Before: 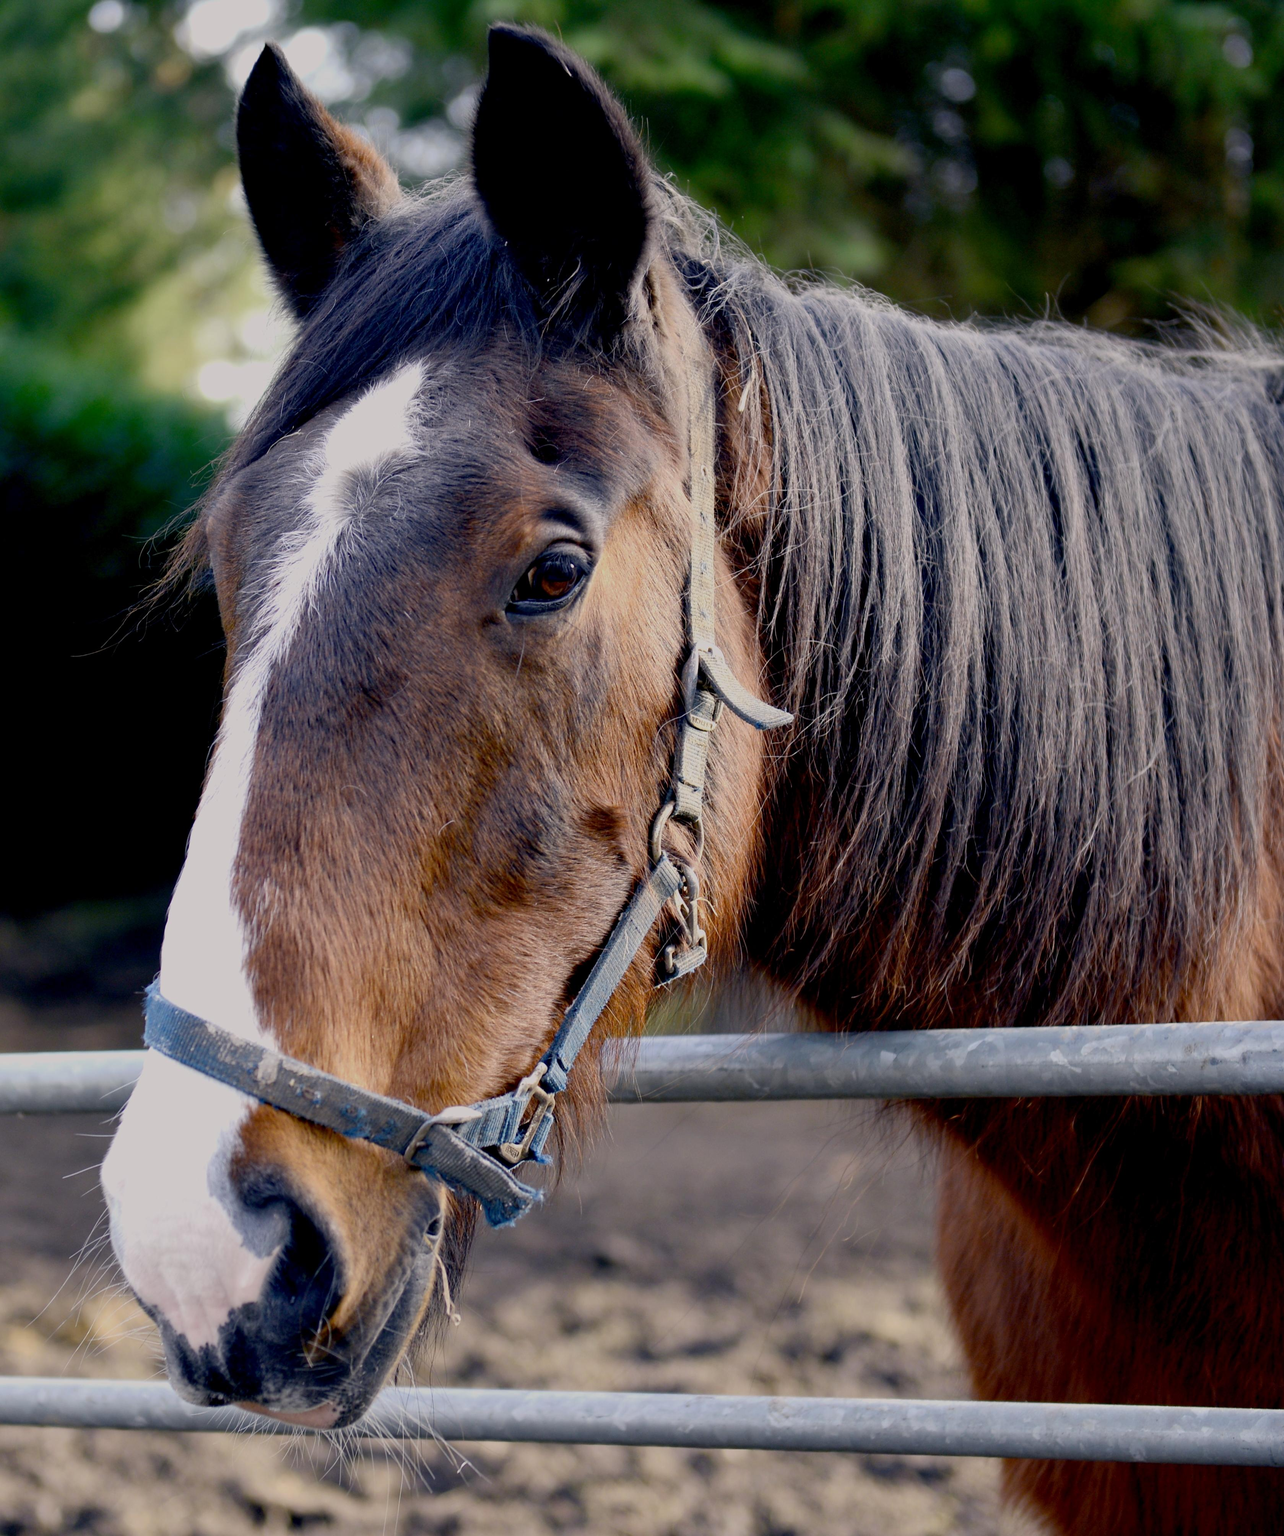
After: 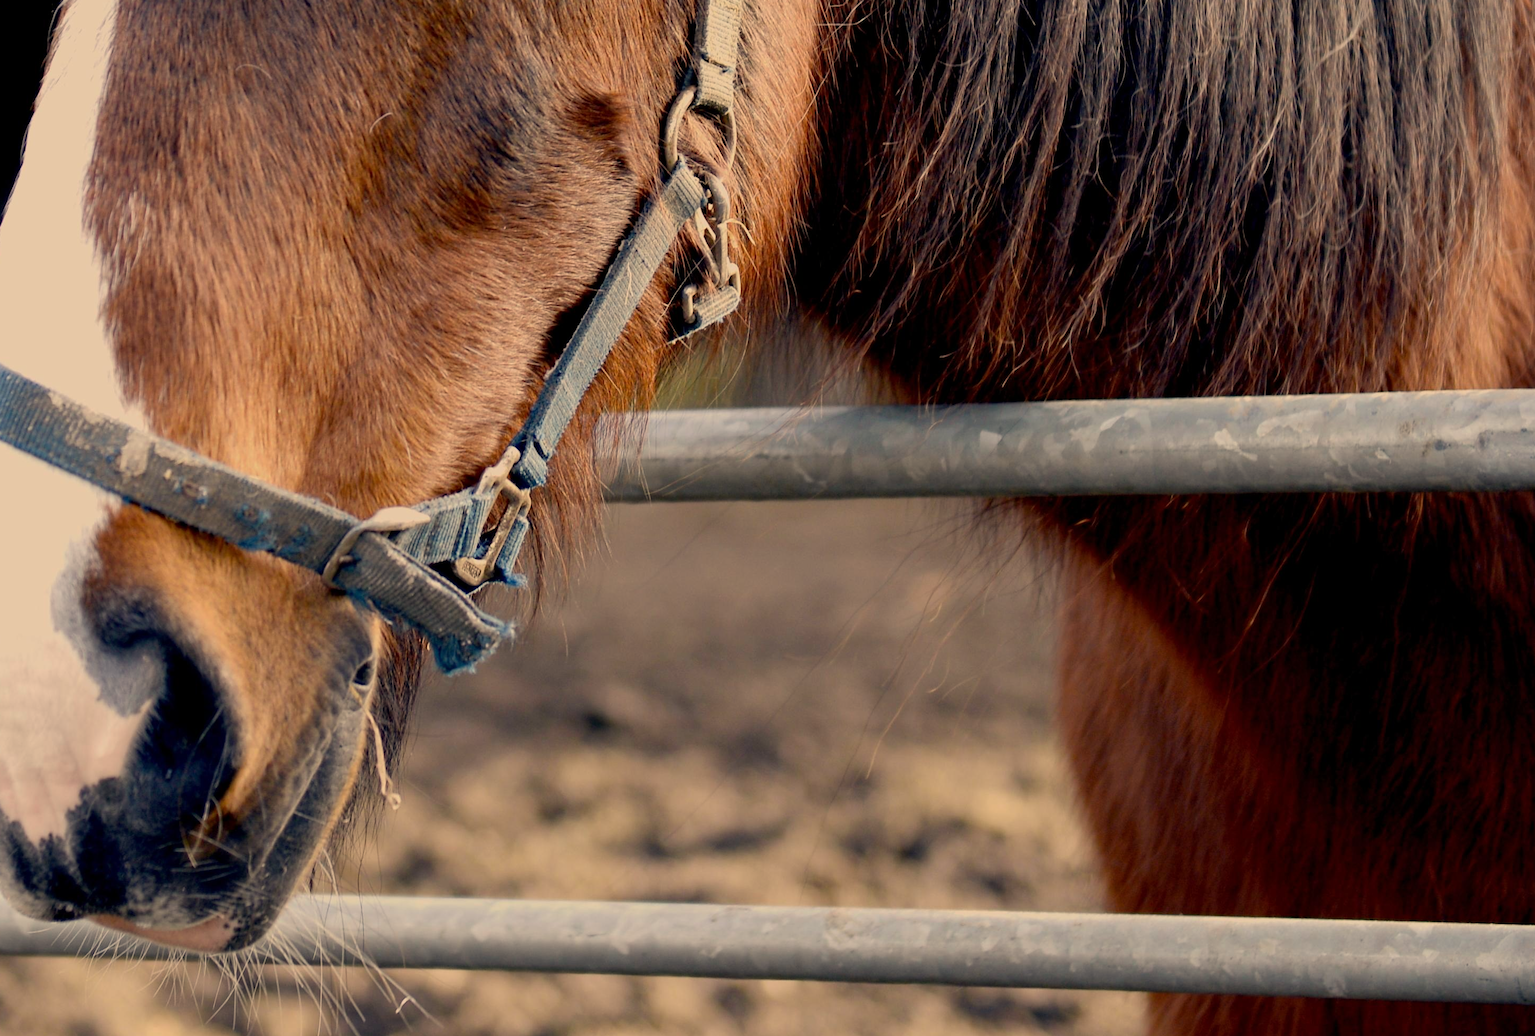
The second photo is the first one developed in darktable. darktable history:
crop and rotate: left 13.306%, top 48.129%, bottom 2.928%
white balance: red 1.123, blue 0.83
